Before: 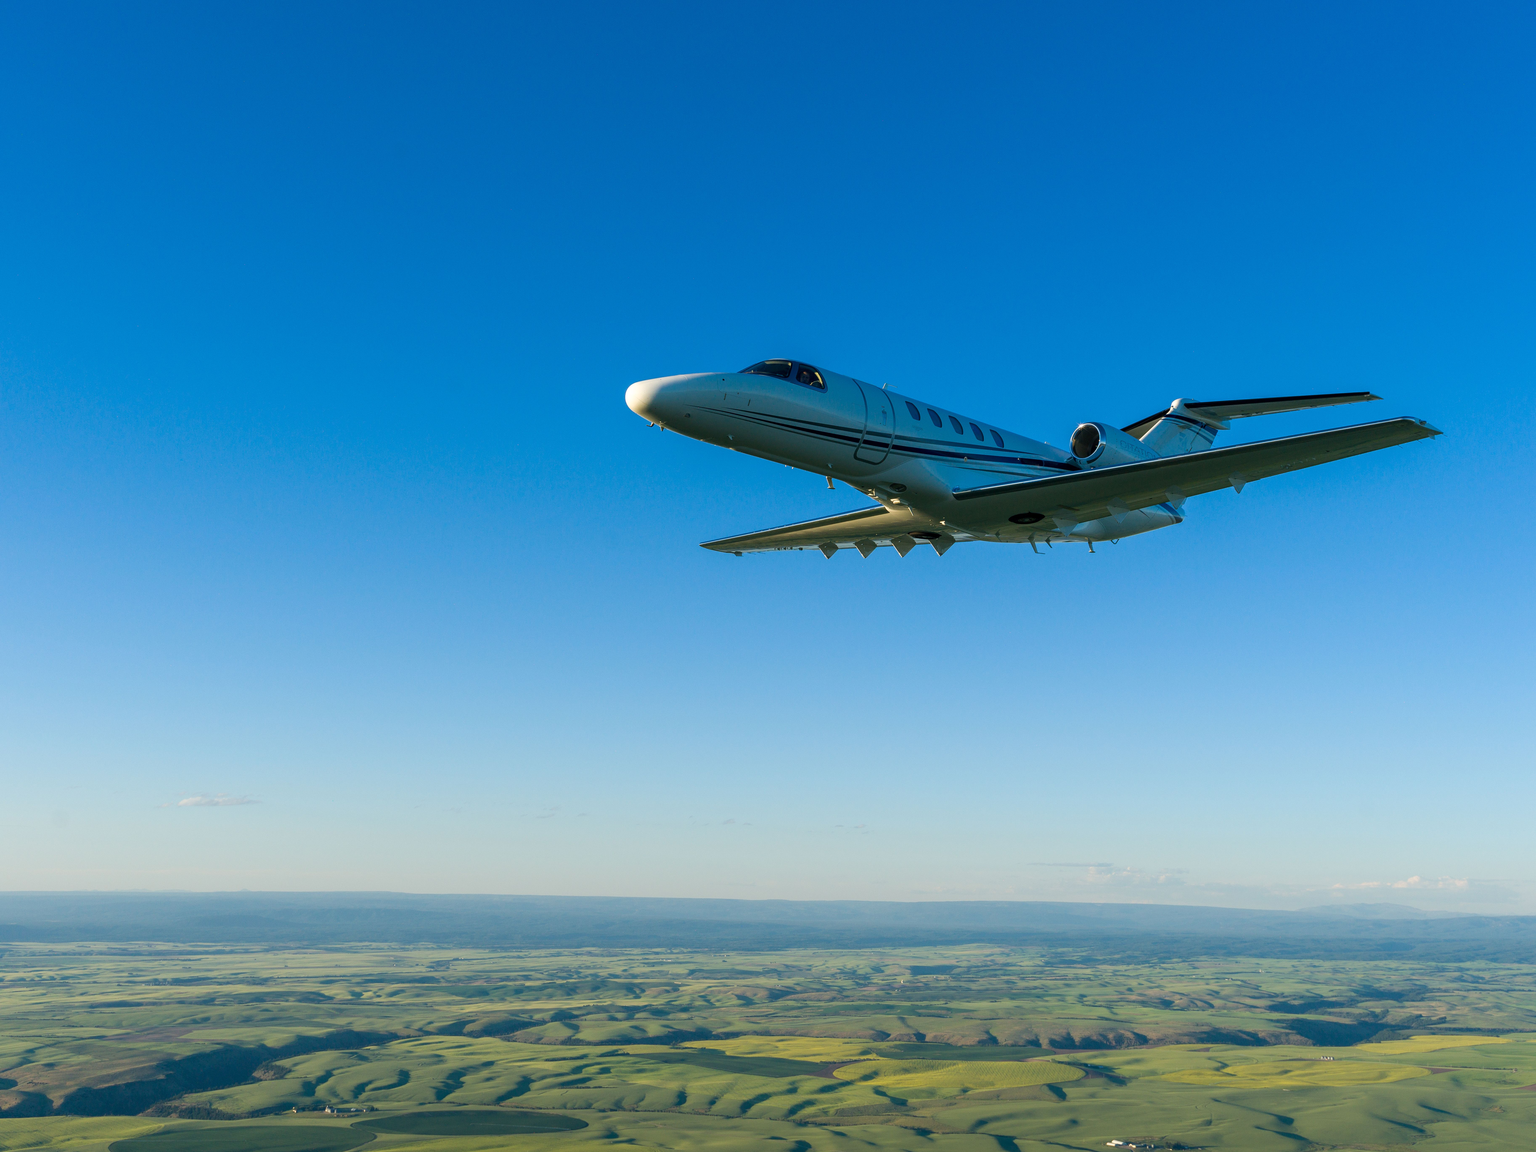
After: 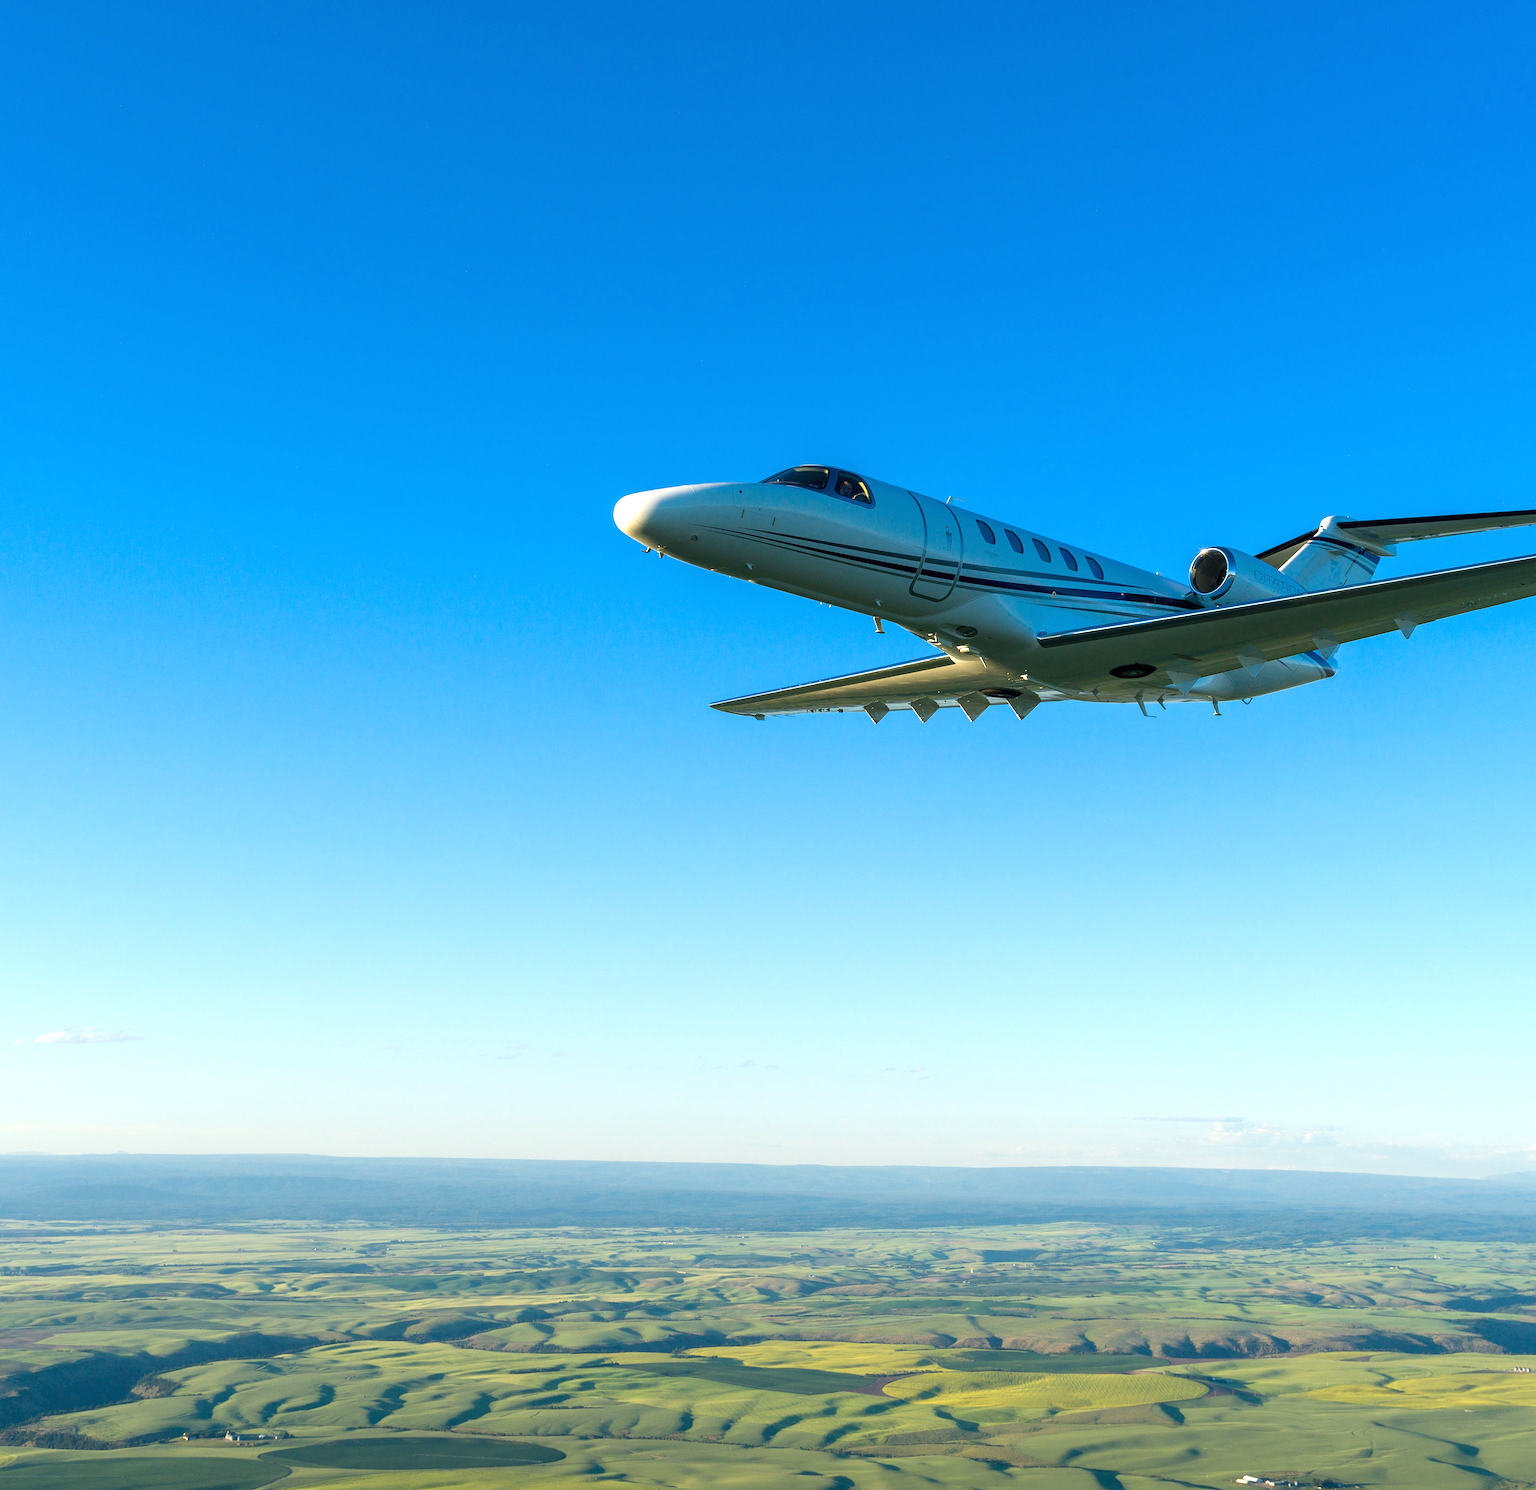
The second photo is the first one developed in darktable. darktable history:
exposure: black level correction 0, exposure 0.692 EV, compensate highlight preservation false
crop: left 9.861%, right 12.862%
